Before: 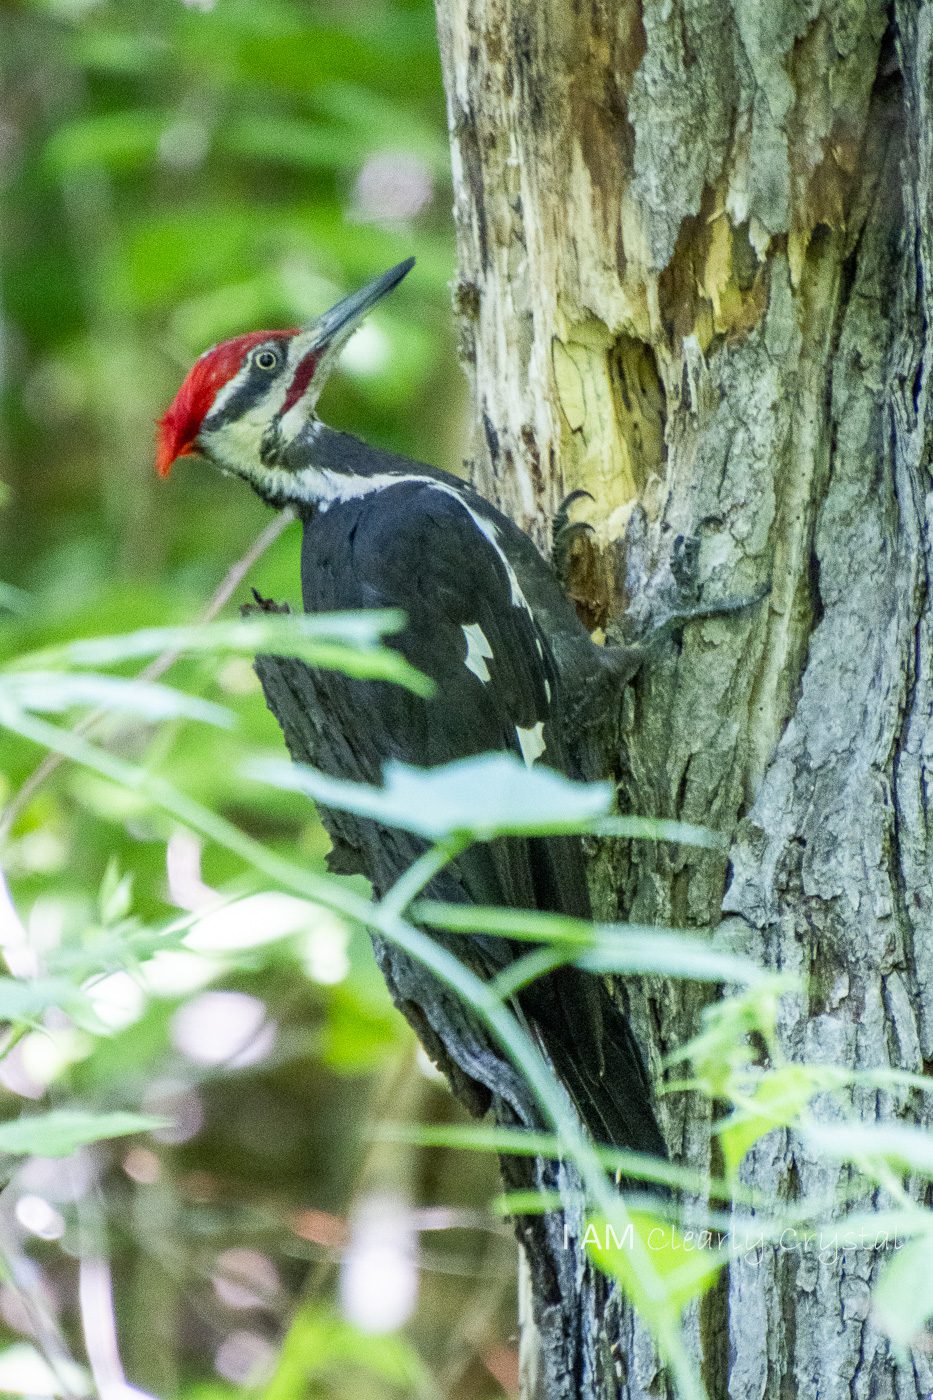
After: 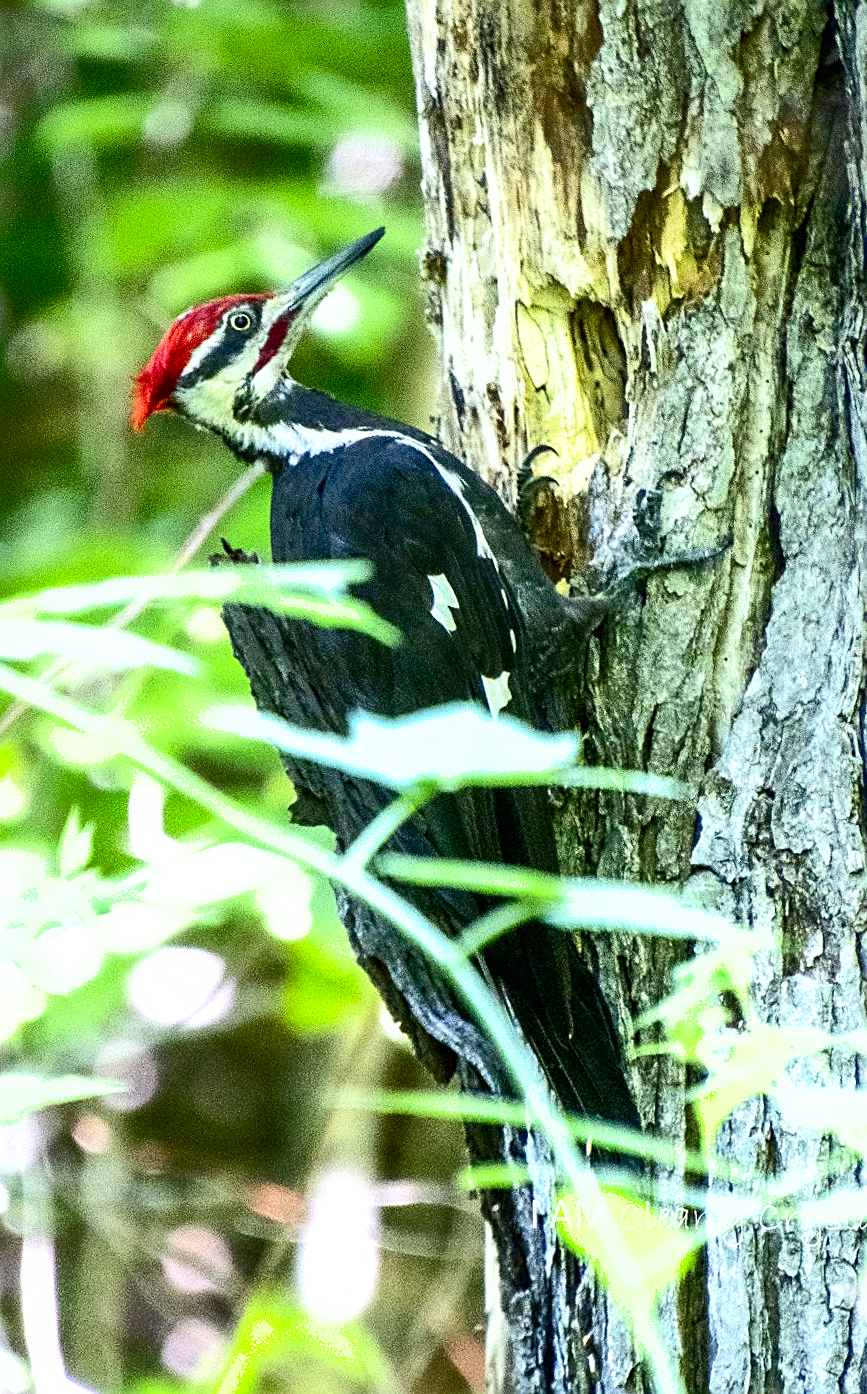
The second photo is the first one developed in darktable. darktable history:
rotate and perspective: rotation 0.215°, lens shift (vertical) -0.139, crop left 0.069, crop right 0.939, crop top 0.002, crop bottom 0.996
color balance rgb: perceptual saturation grading › global saturation 20%, perceptual saturation grading › highlights -25%, perceptual saturation grading › shadows 25%
tone equalizer: -8 EV -0.75 EV, -7 EV -0.7 EV, -6 EV -0.6 EV, -5 EV -0.4 EV, -3 EV 0.4 EV, -2 EV 0.6 EV, -1 EV 0.7 EV, +0 EV 0.75 EV, edges refinement/feathering 500, mask exposure compensation -1.57 EV, preserve details no
contrast brightness saturation: contrast 0.28
sharpen: on, module defaults
shadows and highlights: on, module defaults
